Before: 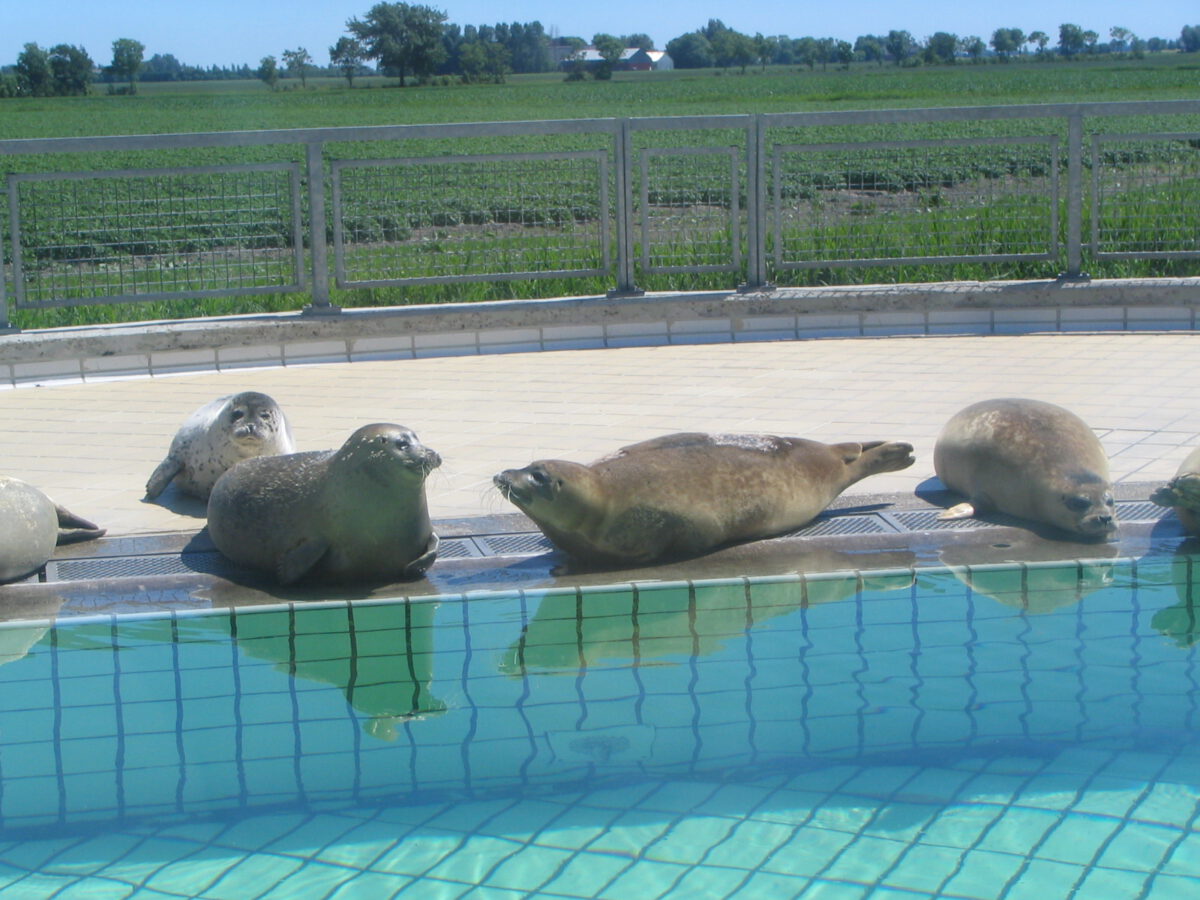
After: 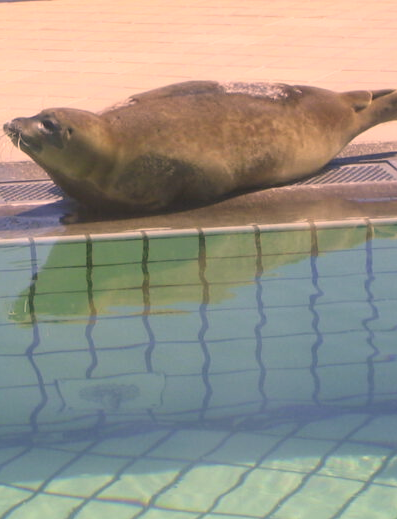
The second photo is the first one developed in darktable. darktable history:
crop: left 40.878%, top 39.176%, right 25.993%, bottom 3.081%
color correction: highlights a* 21.88, highlights b* 22.25
